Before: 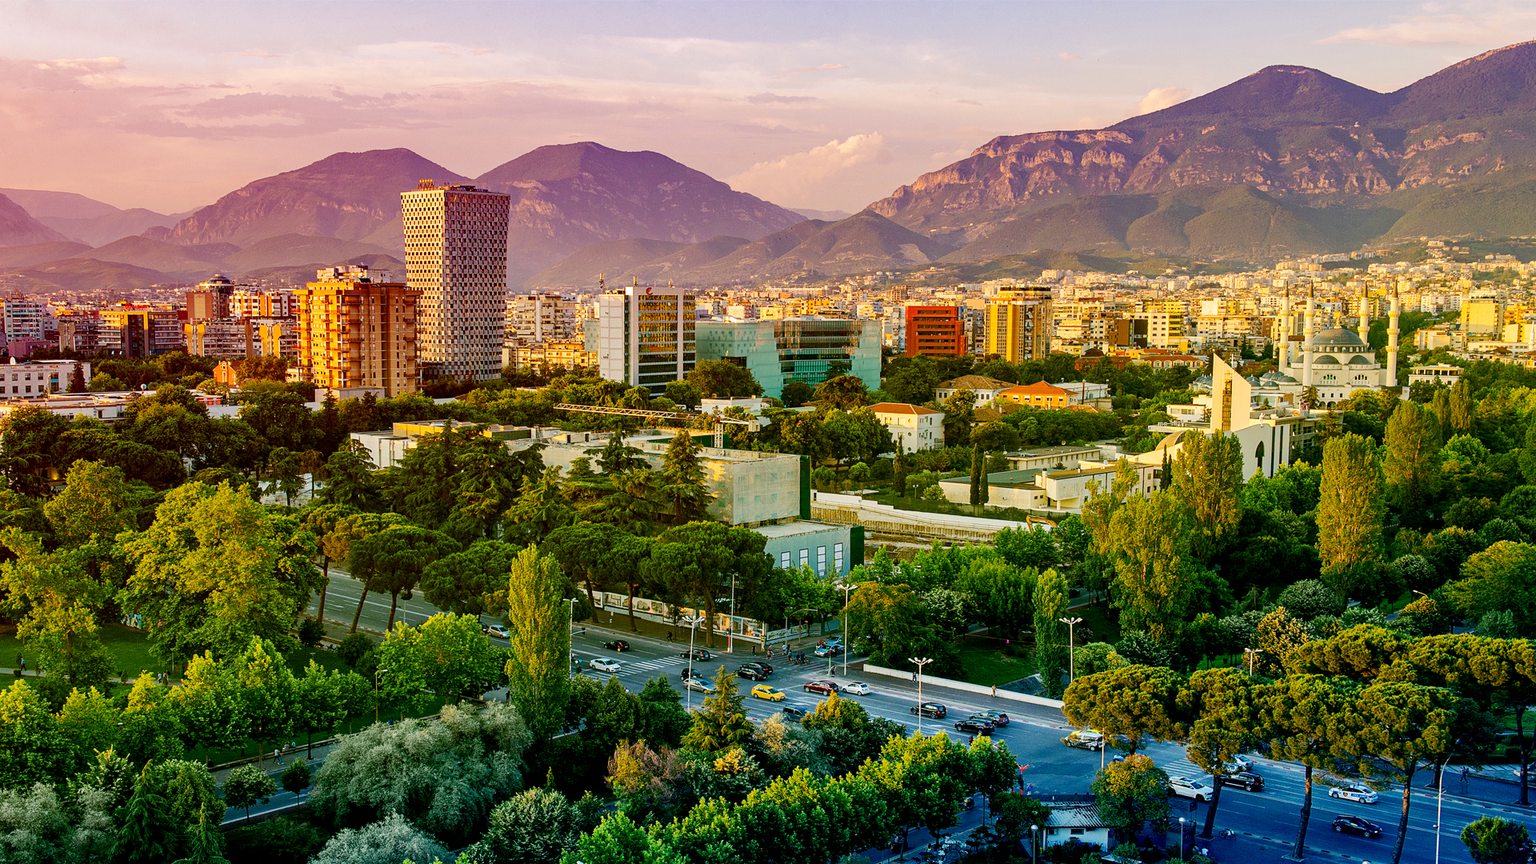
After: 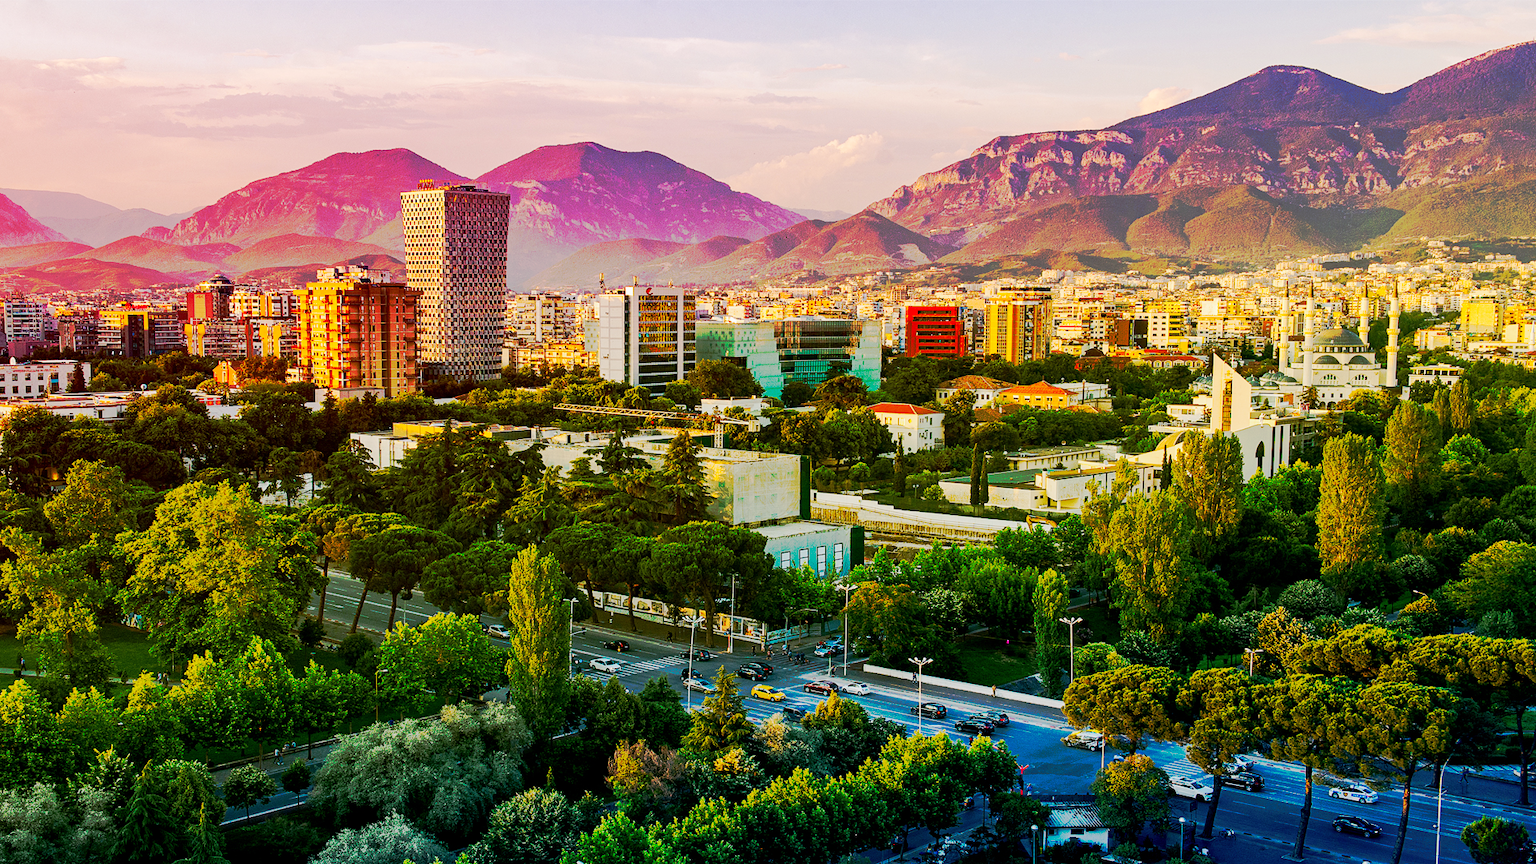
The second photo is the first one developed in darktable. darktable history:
graduated density: rotation -180°, offset 27.42
tone curve: curves: ch0 [(0, 0) (0.003, 0.003) (0.011, 0.011) (0.025, 0.024) (0.044, 0.043) (0.069, 0.067) (0.1, 0.096) (0.136, 0.131) (0.177, 0.171) (0.224, 0.216) (0.277, 0.267) (0.335, 0.323) (0.399, 0.384) (0.468, 0.451) (0.543, 0.678) (0.623, 0.734) (0.709, 0.795) (0.801, 0.859) (0.898, 0.928) (1, 1)], preserve colors none
